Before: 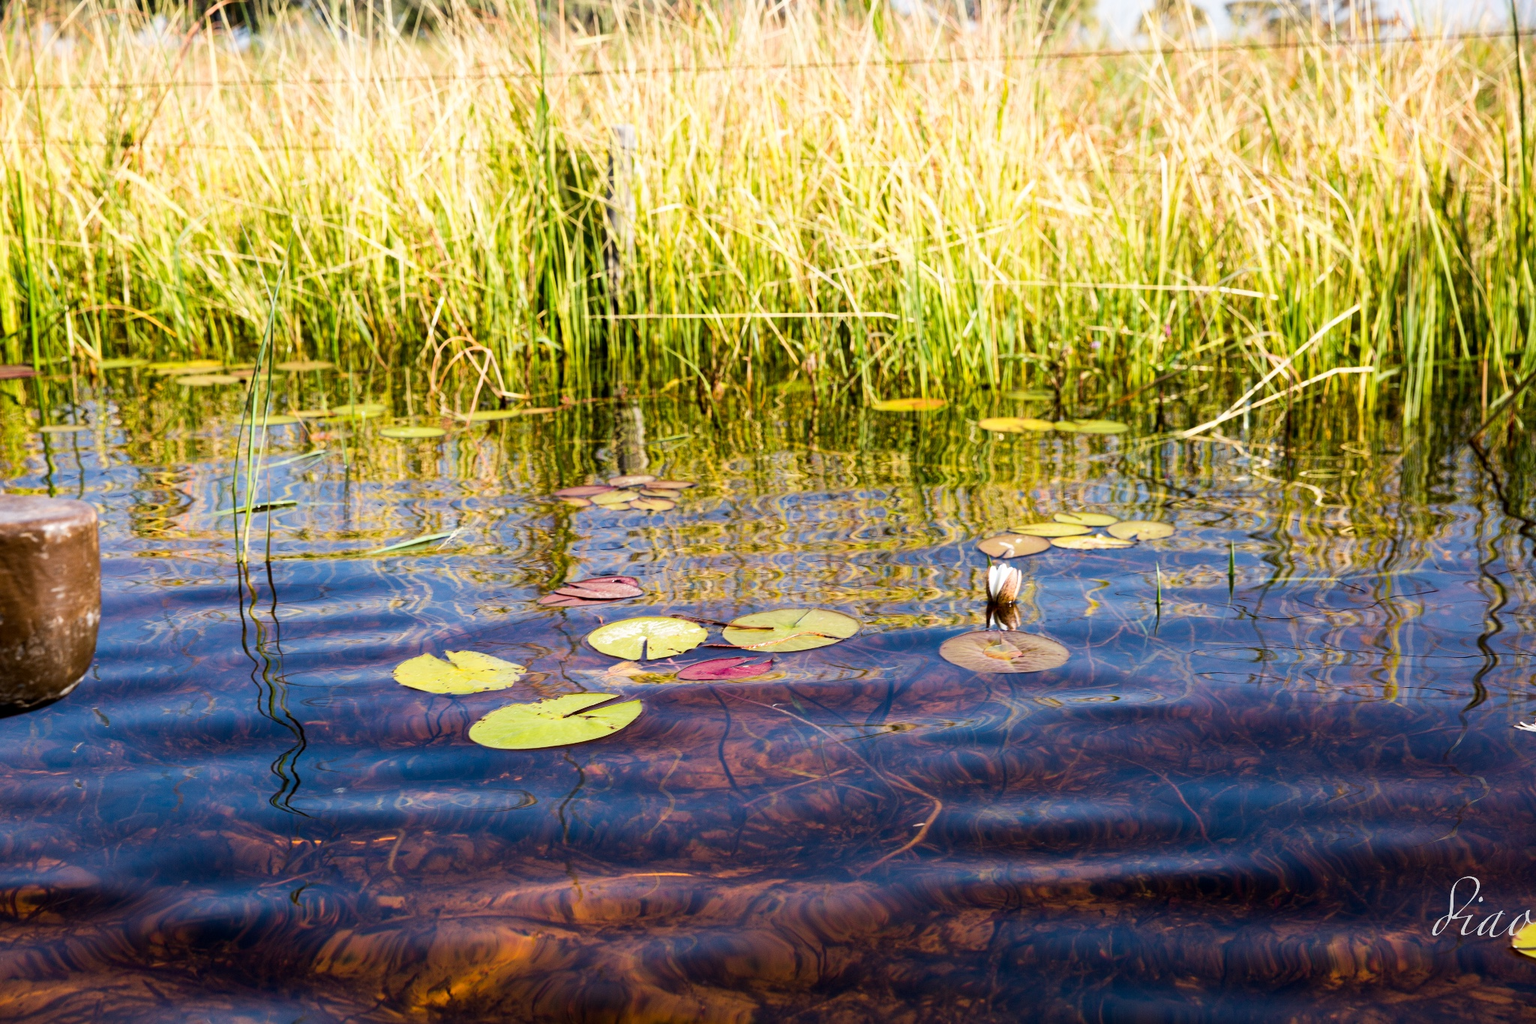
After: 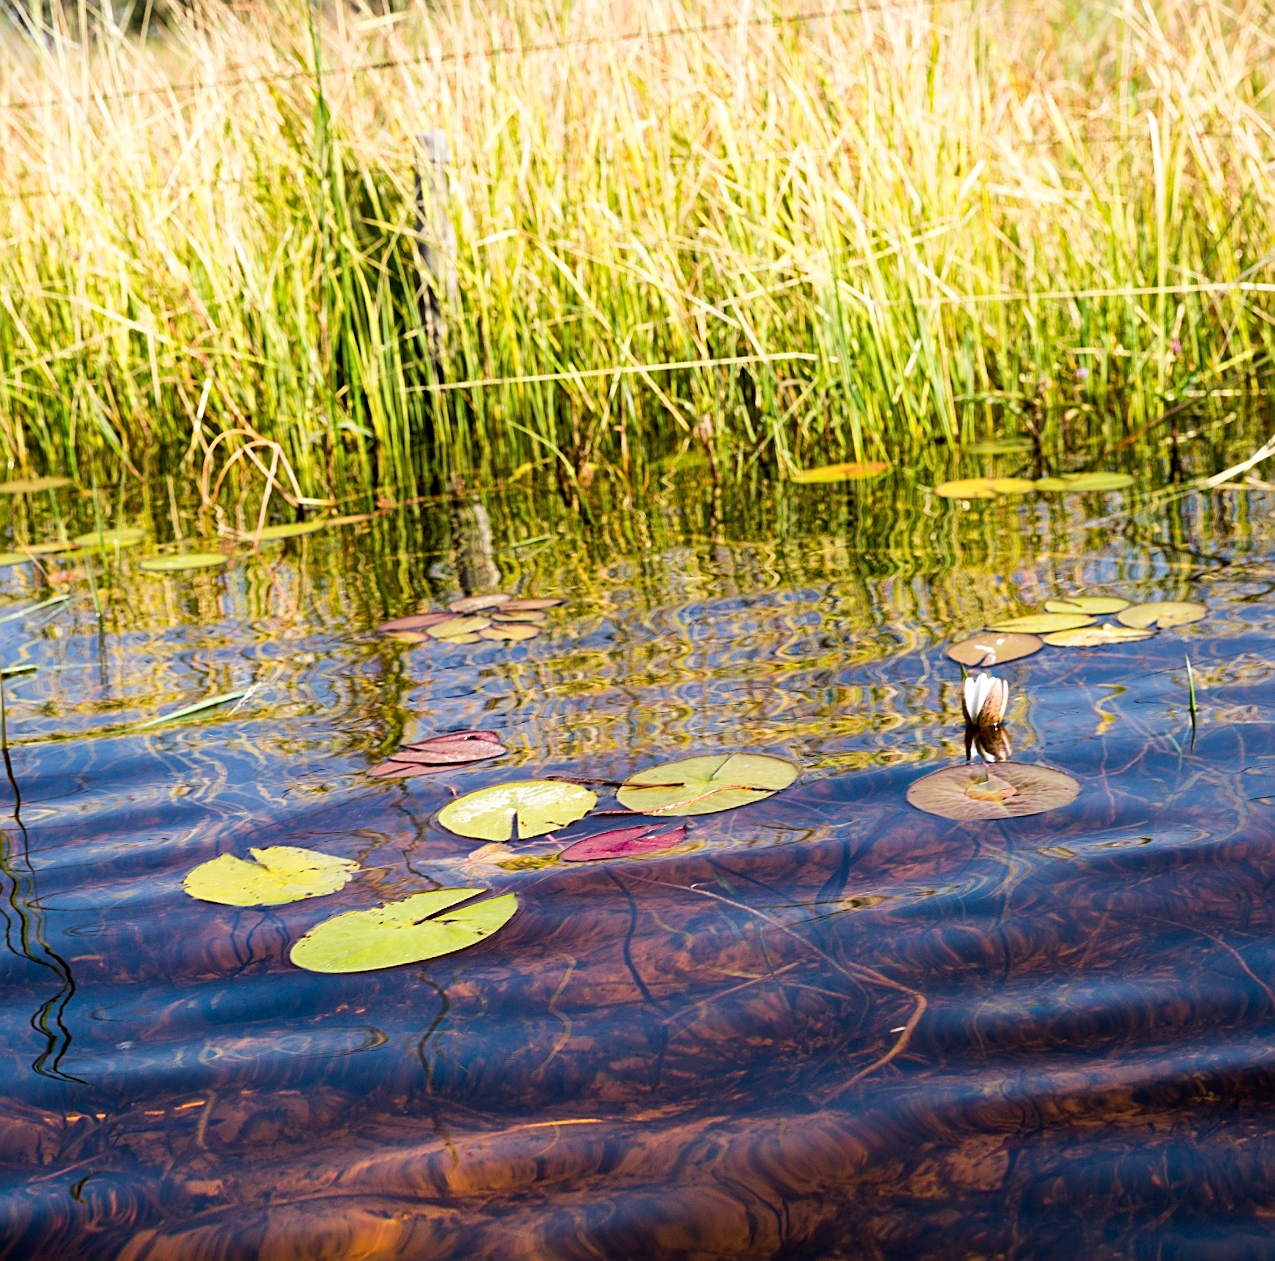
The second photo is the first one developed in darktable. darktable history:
rotate and perspective: rotation -4.57°, crop left 0.054, crop right 0.944, crop top 0.087, crop bottom 0.914
sharpen: on, module defaults
crop: left 15.419%, right 17.914%
